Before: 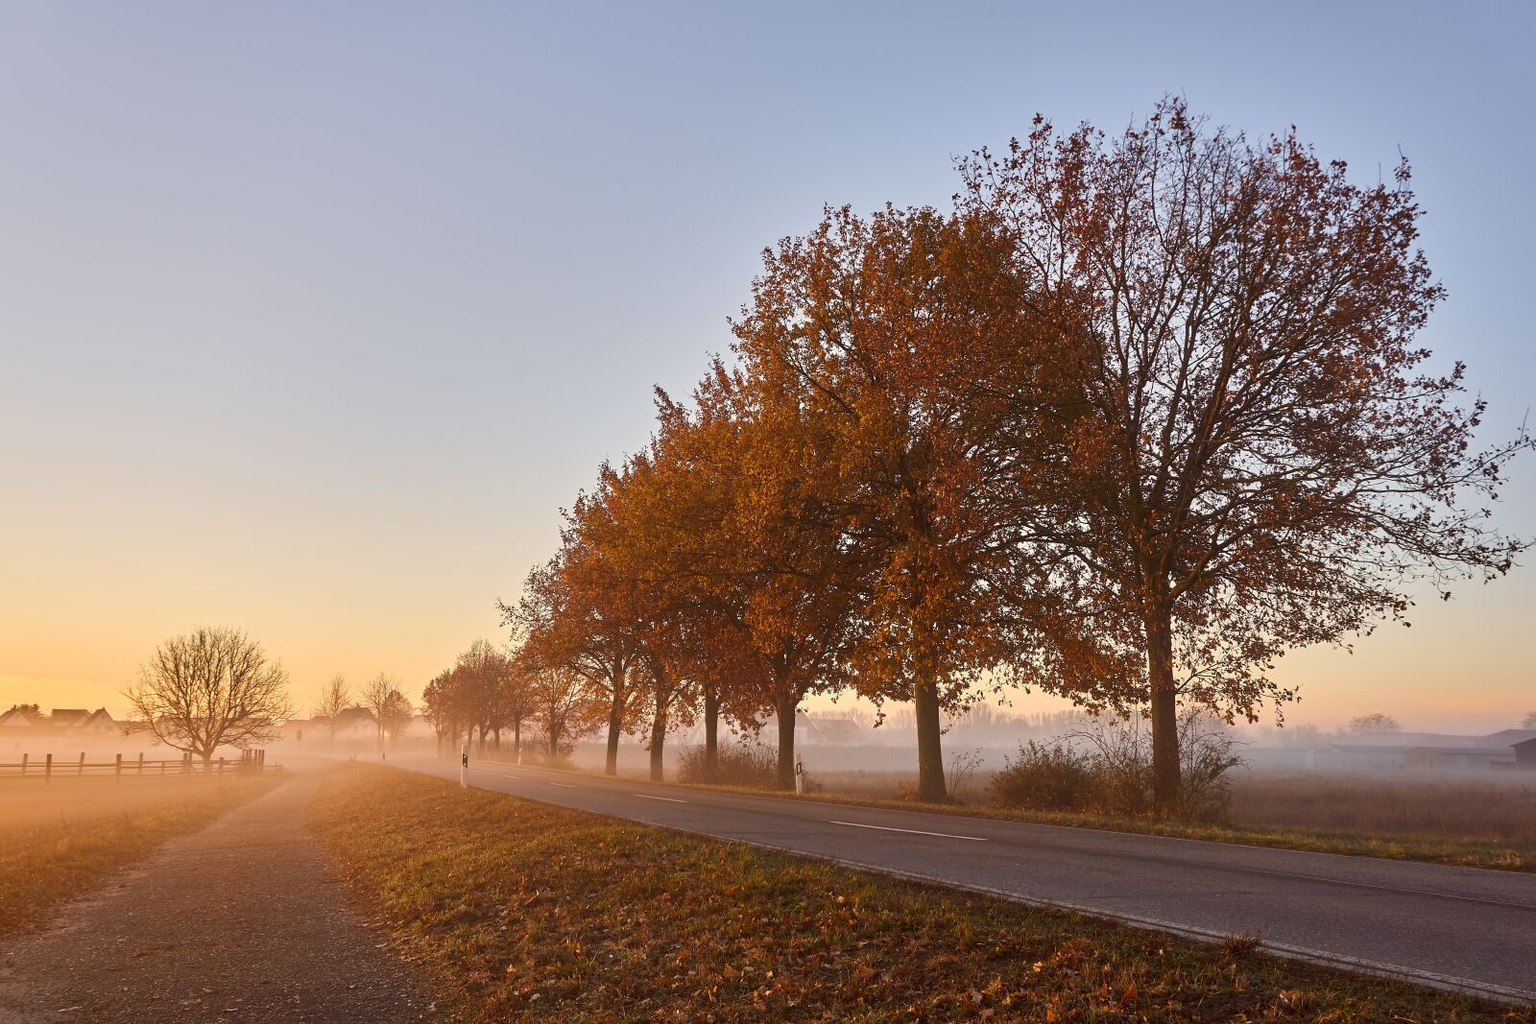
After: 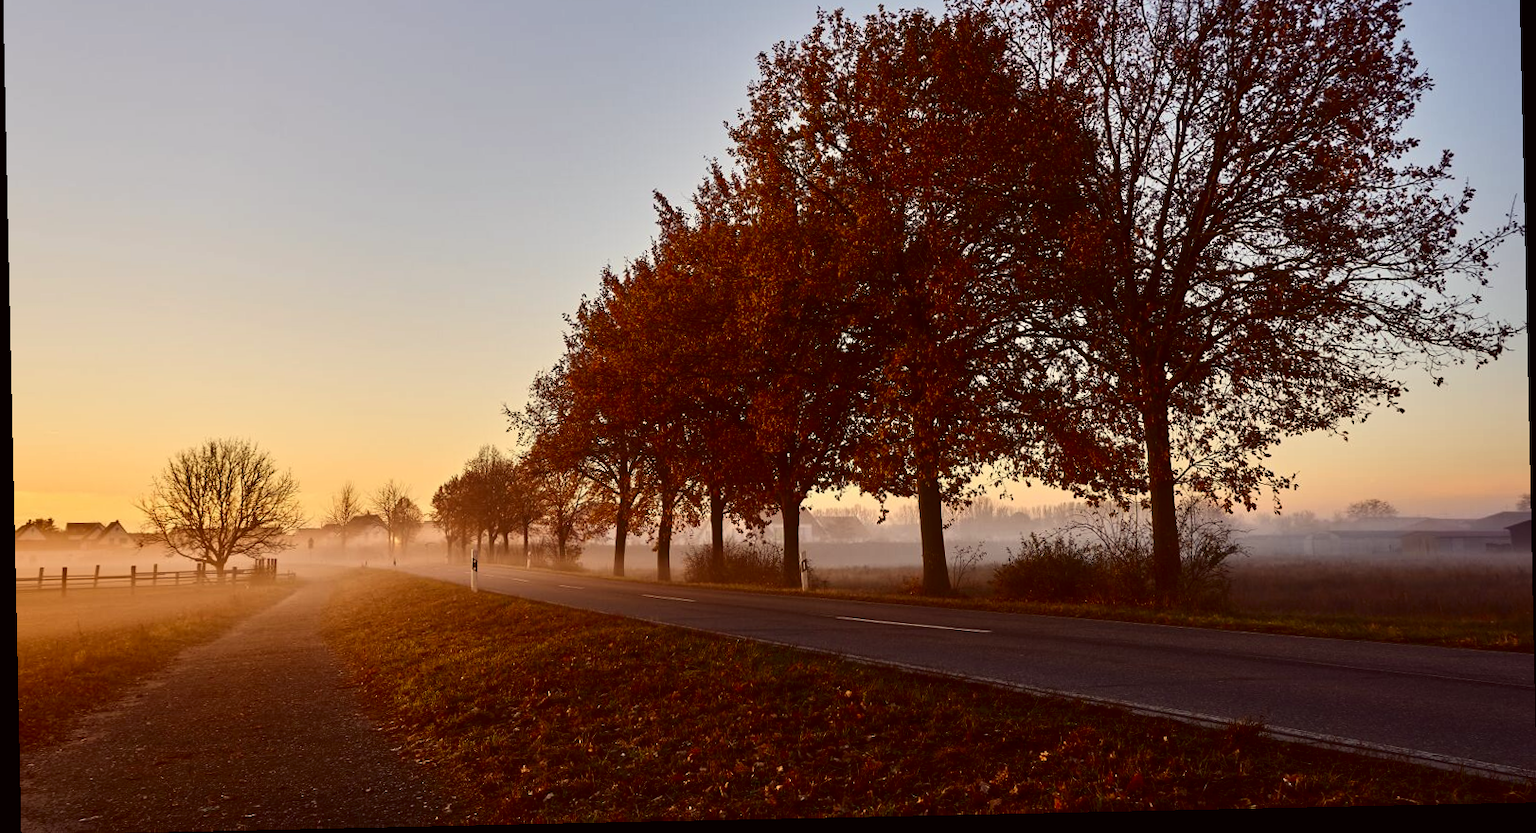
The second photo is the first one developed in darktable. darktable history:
exposure: exposure -0.04 EV, compensate highlight preservation false
crop and rotate: top 19.998%
contrast brightness saturation: contrast 0.19, brightness -0.24, saturation 0.11
rotate and perspective: rotation -1.24°, automatic cropping off
color correction: highlights a* -0.95, highlights b* 4.5, shadows a* 3.55
